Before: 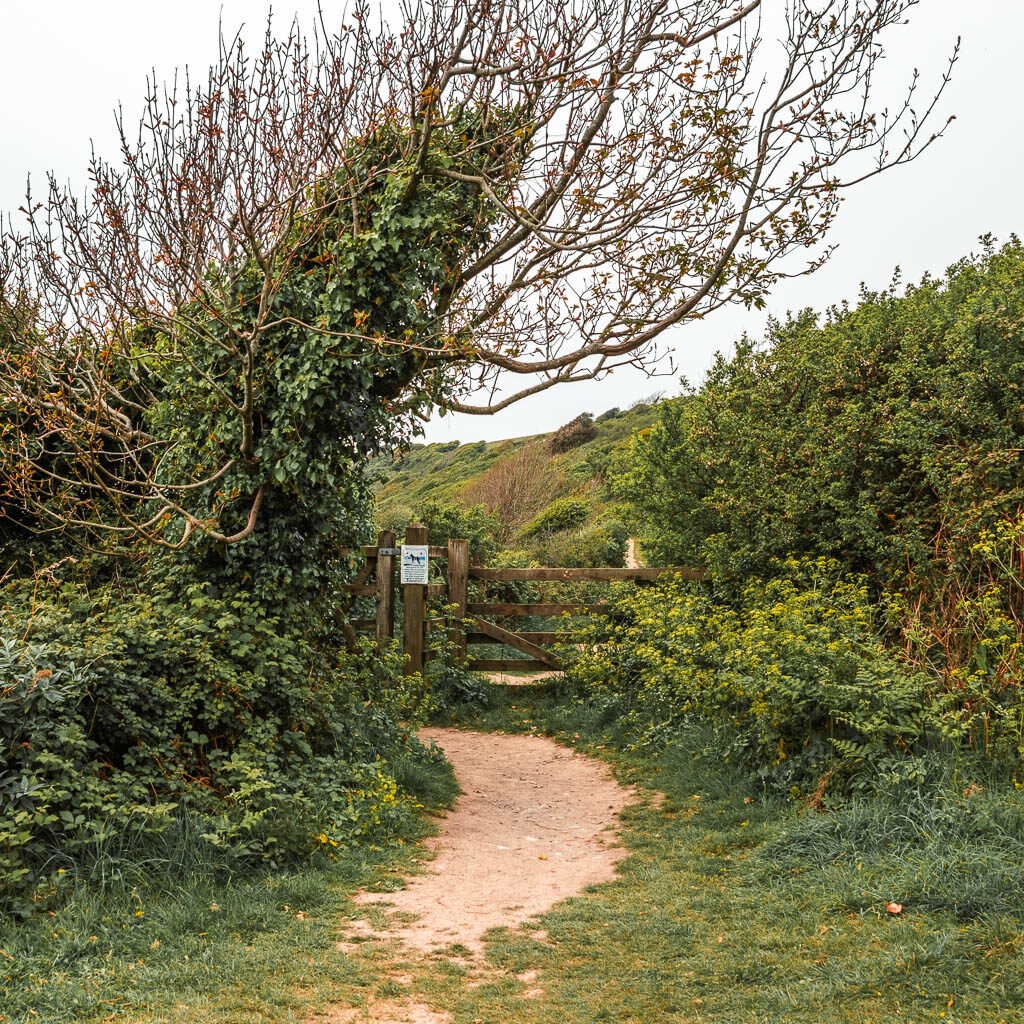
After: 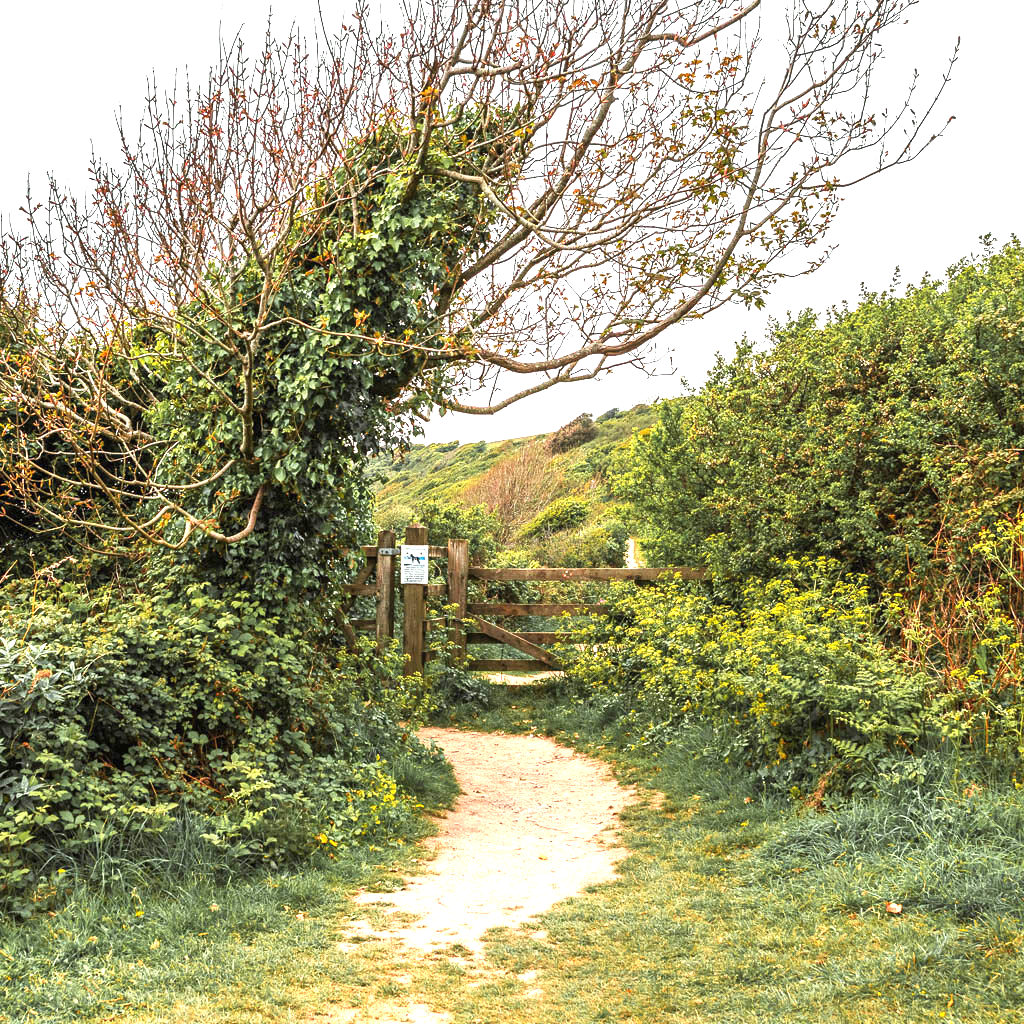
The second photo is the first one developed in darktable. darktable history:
exposure: exposure 1.16 EV, compensate highlight preservation false
